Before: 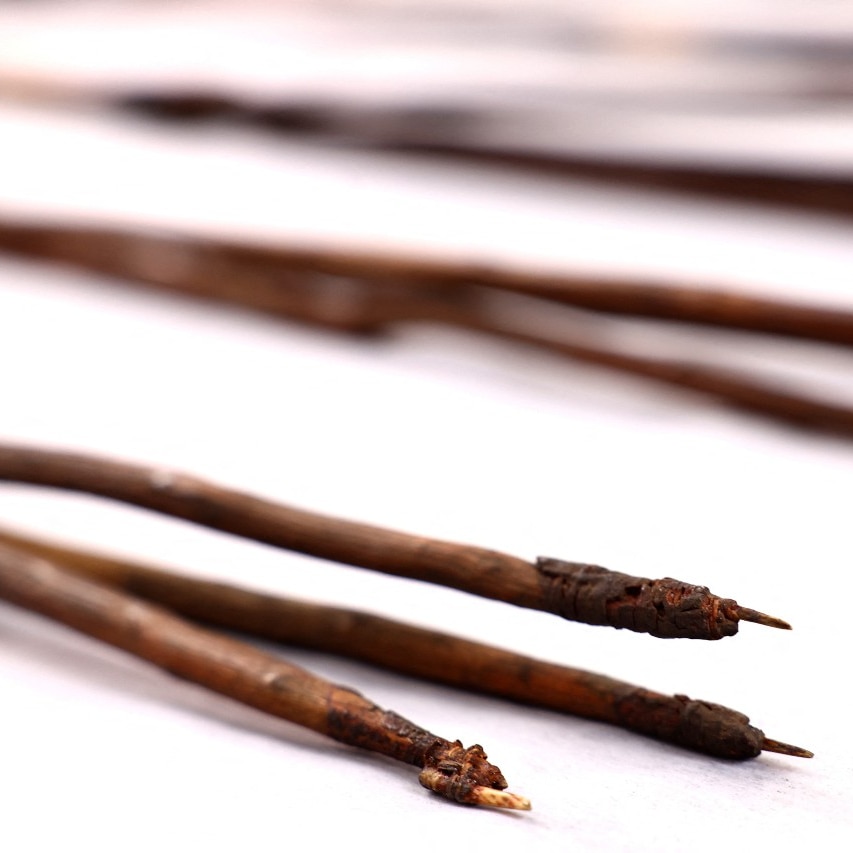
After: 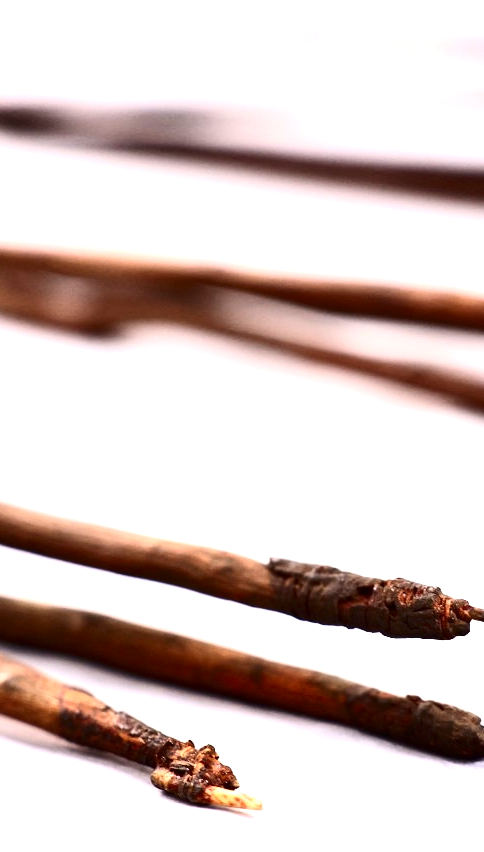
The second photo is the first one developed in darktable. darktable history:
crop: left 31.492%, top 0.023%, right 11.711%
exposure: black level correction 0, exposure 1.107 EV, compensate exposure bias true, compensate highlight preservation false
contrast brightness saturation: contrast 0.285
